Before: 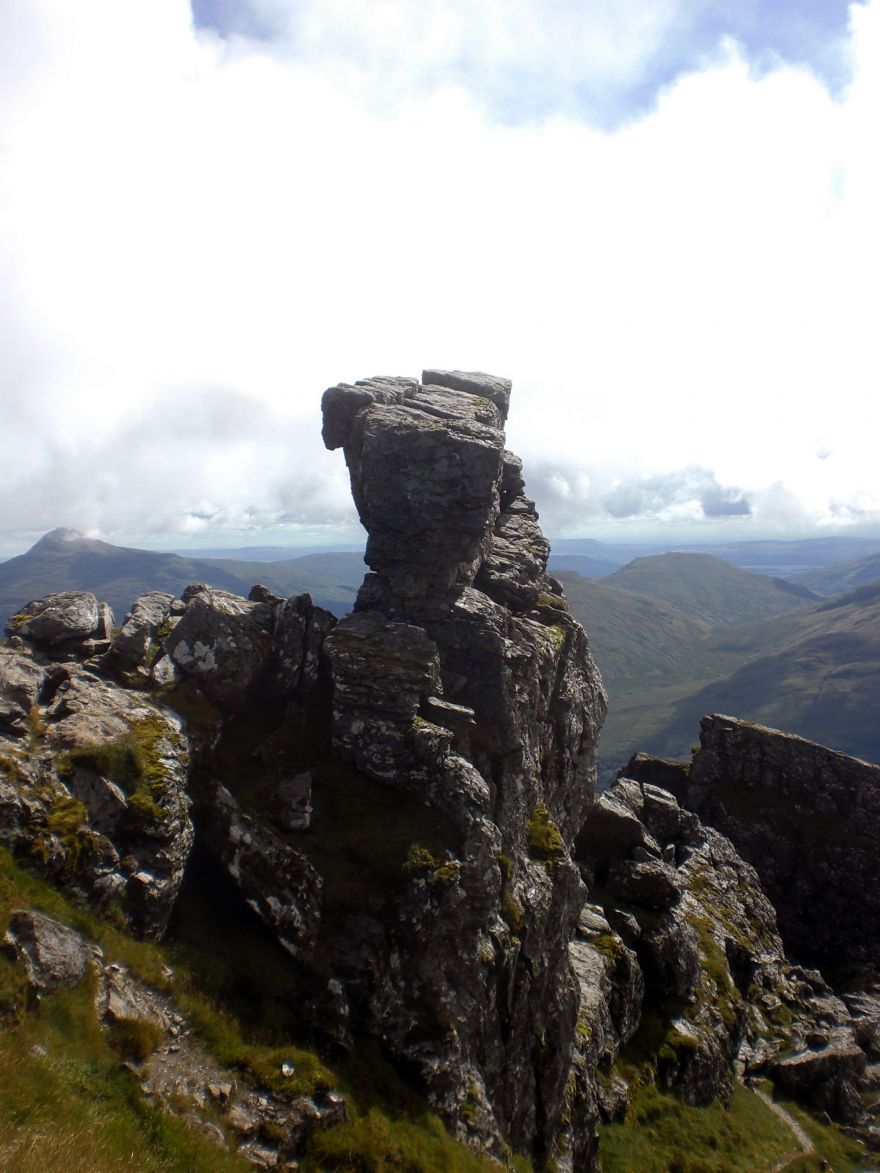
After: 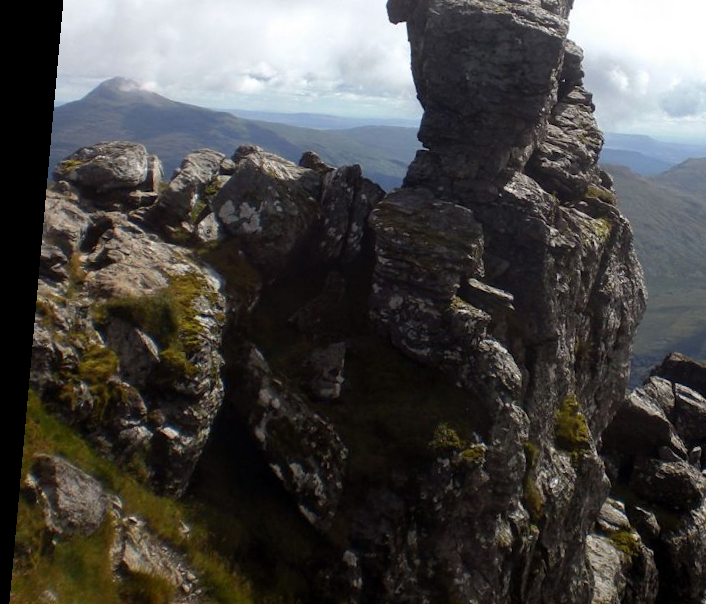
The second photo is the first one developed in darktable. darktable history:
rotate and perspective: rotation 5.12°, automatic cropping off
tone equalizer: -7 EV 0.13 EV, smoothing diameter 25%, edges refinement/feathering 10, preserve details guided filter
crop: top 36.498%, right 27.964%, bottom 14.995%
